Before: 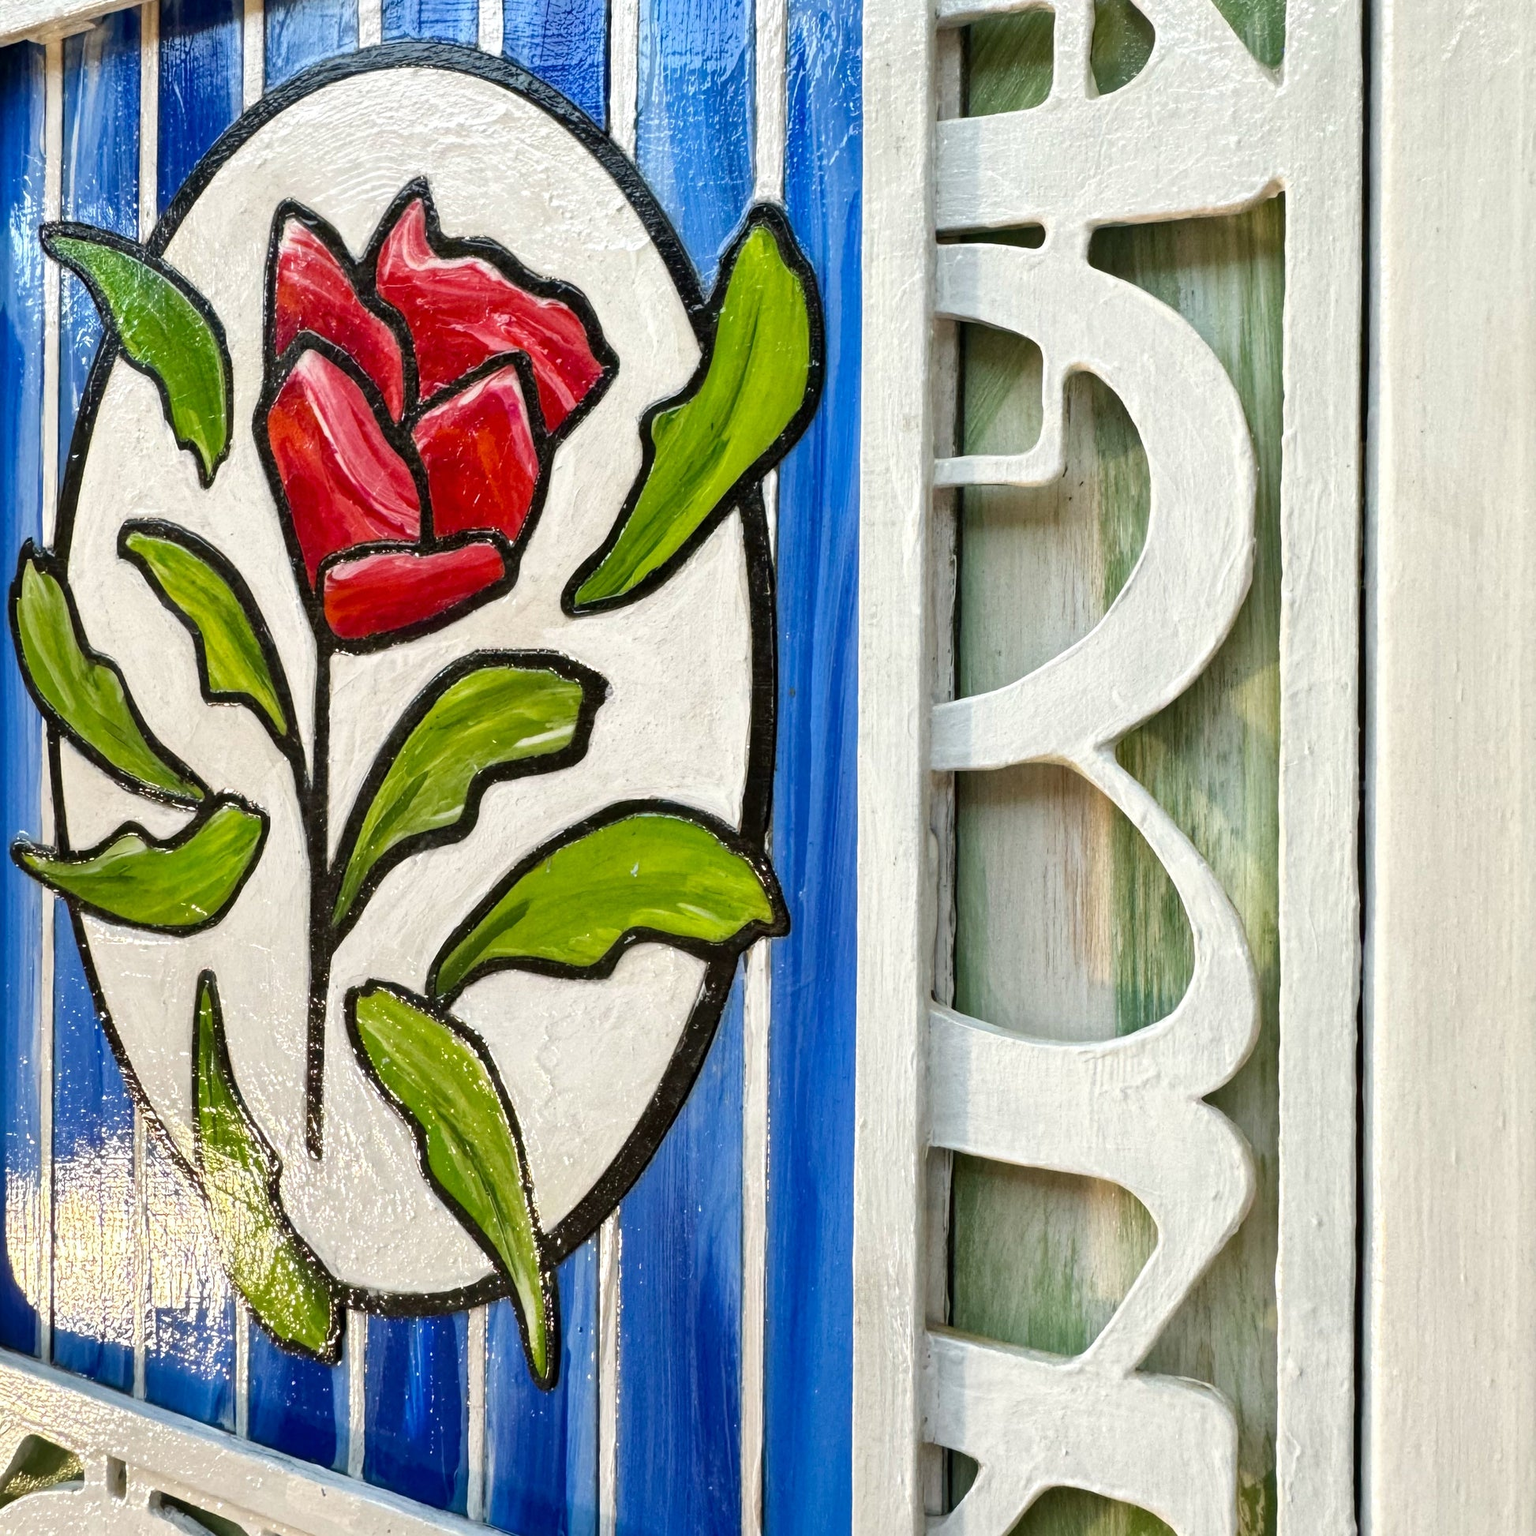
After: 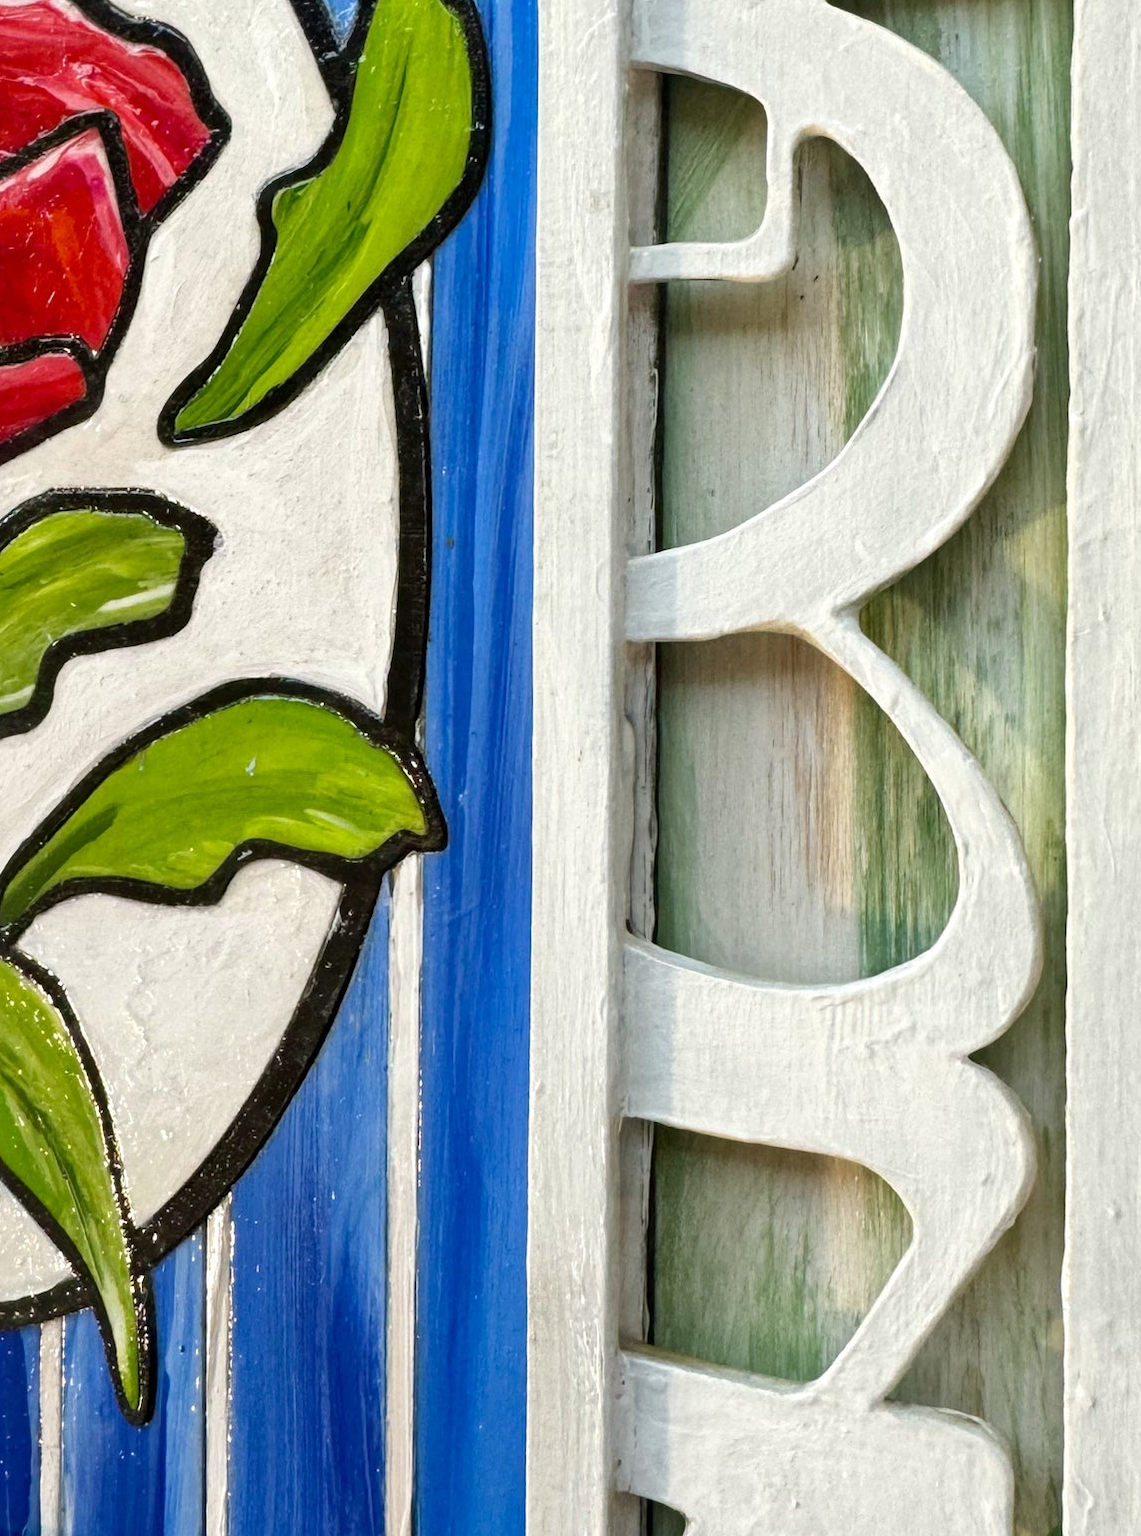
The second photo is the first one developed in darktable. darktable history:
crop and rotate: left 28.436%, top 17.199%, right 12.801%, bottom 3.717%
